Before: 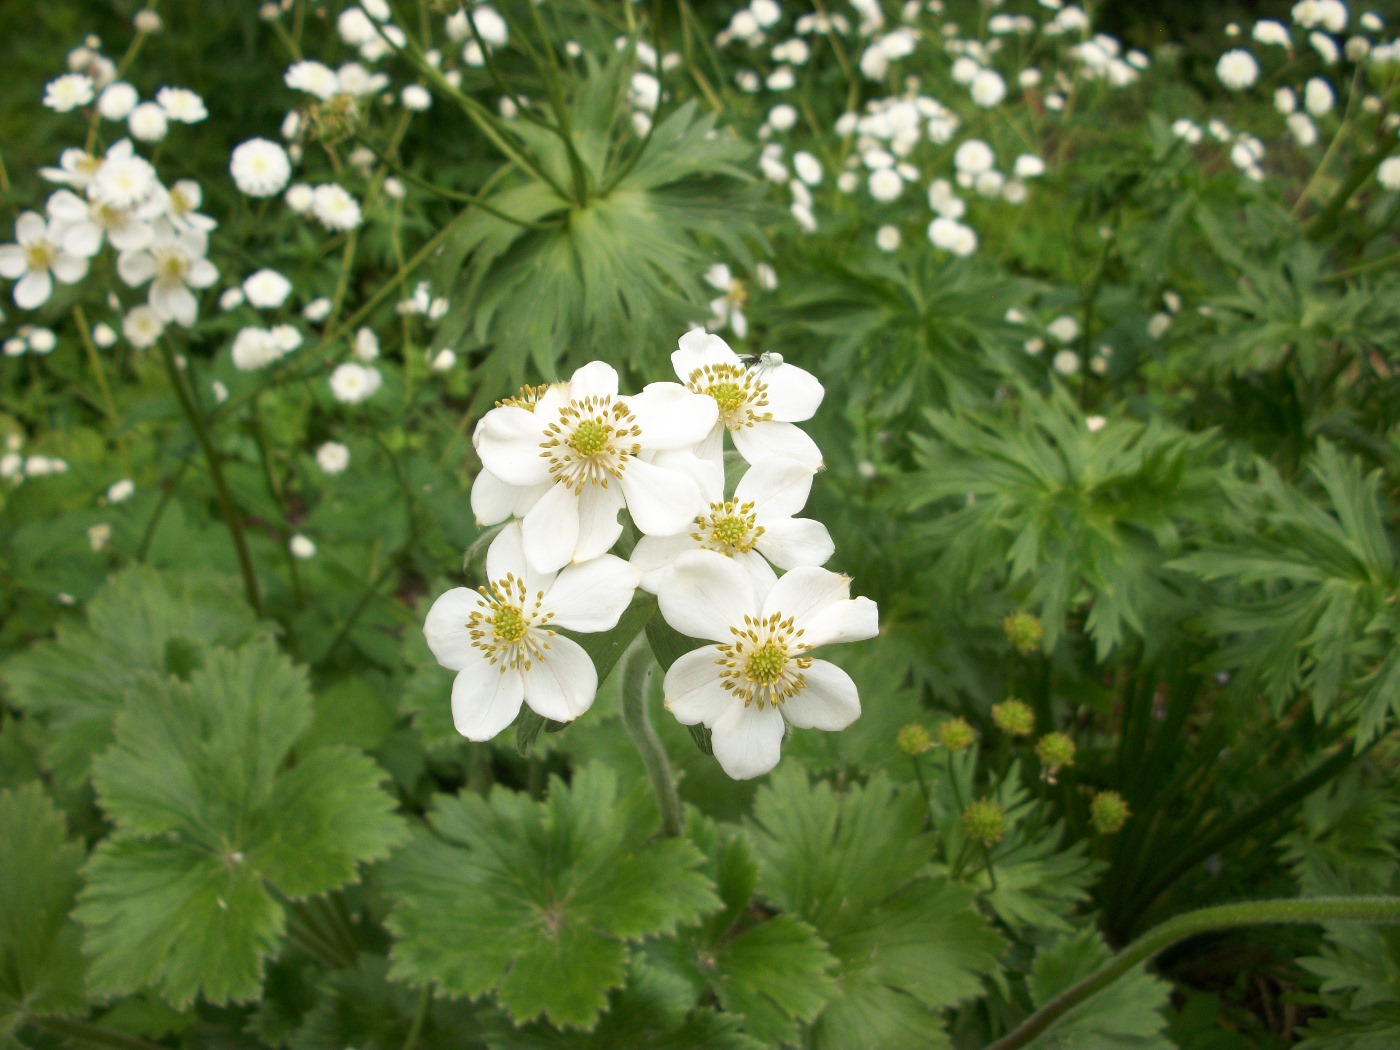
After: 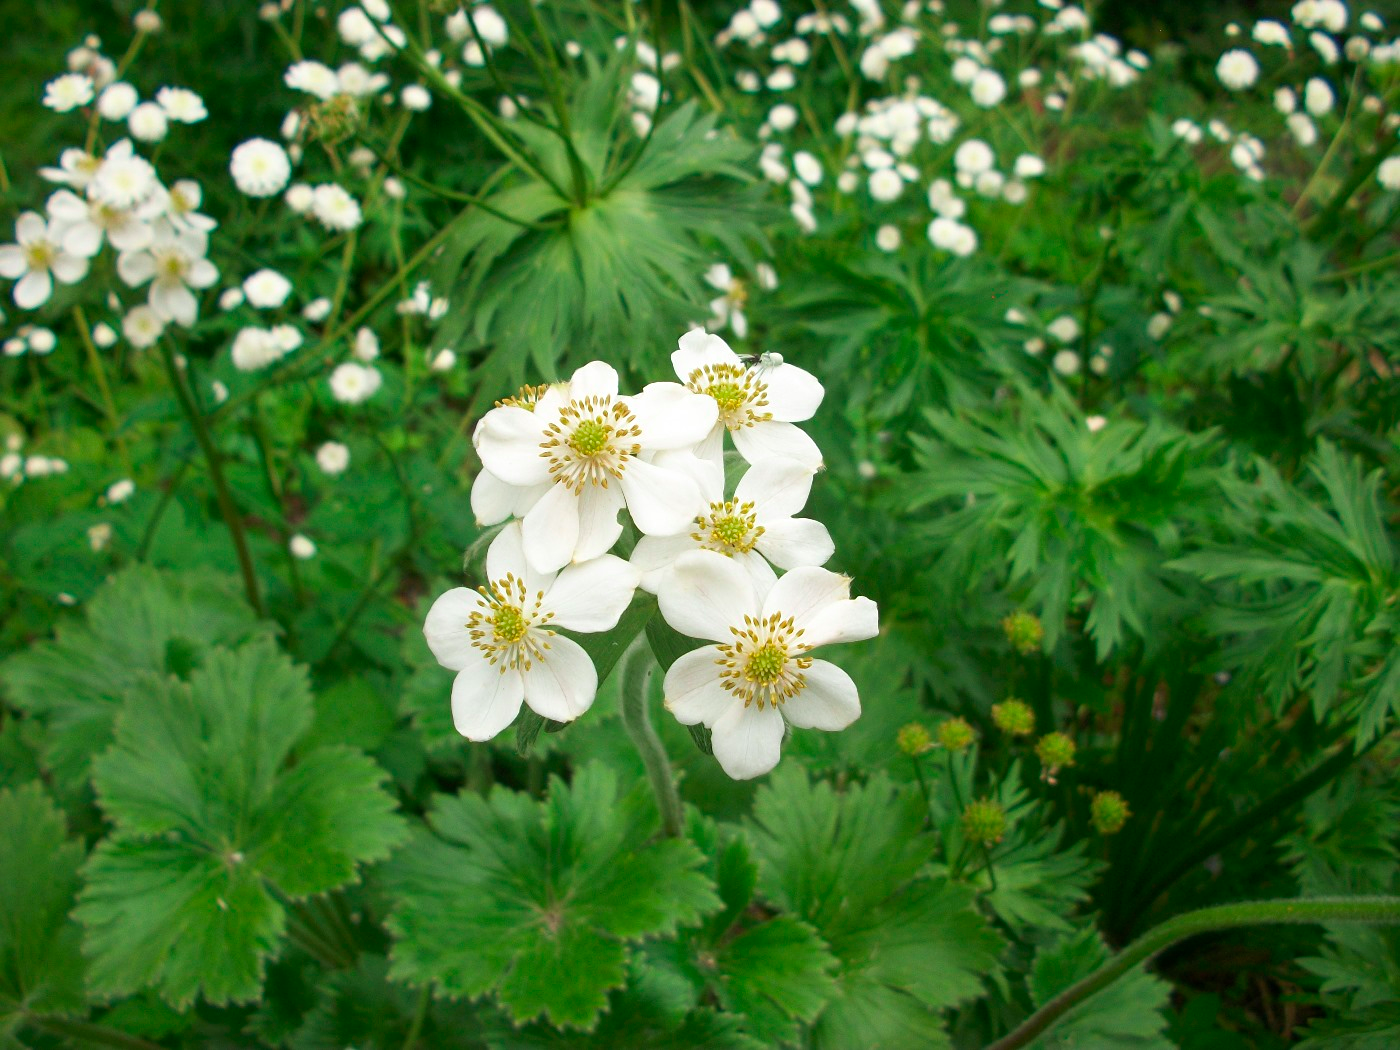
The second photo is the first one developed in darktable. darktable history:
sharpen: amount 0.2
color contrast: green-magenta contrast 1.73, blue-yellow contrast 1.15
